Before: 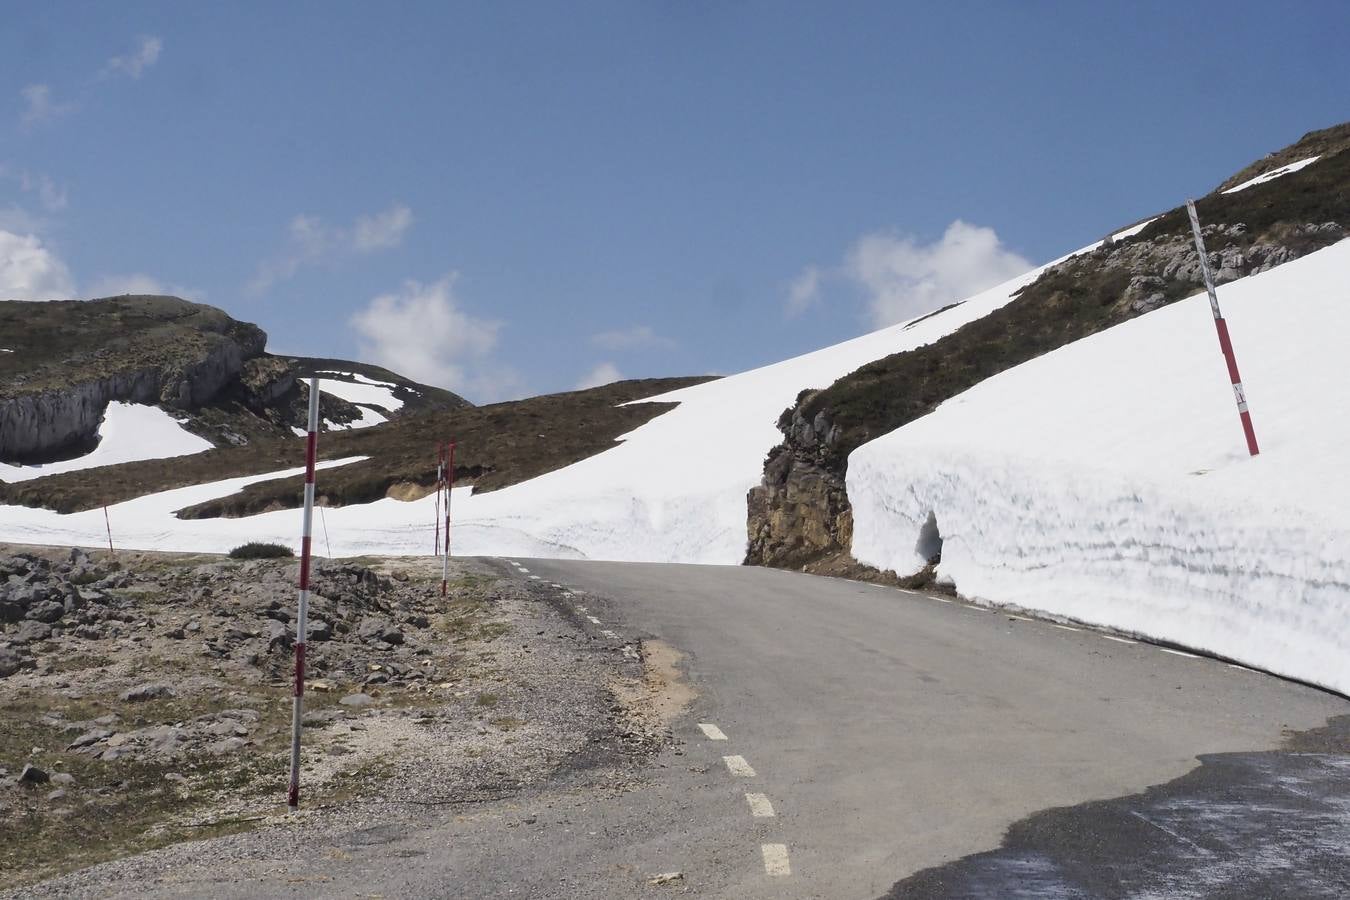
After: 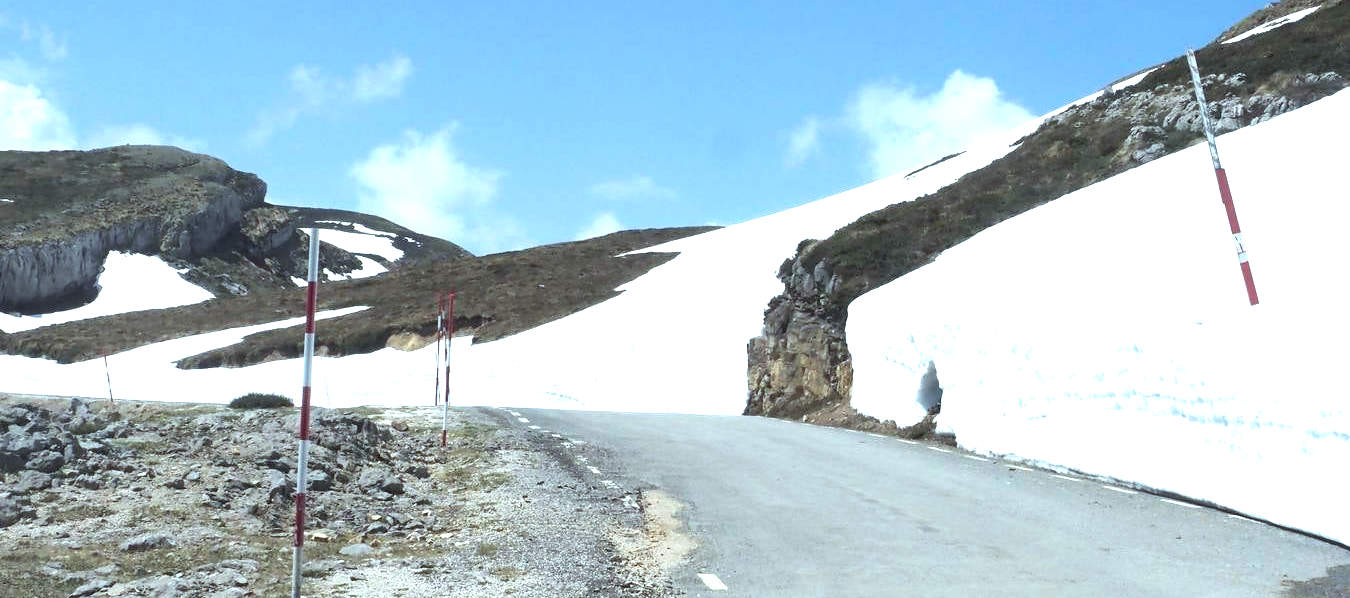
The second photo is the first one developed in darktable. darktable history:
crop: top 16.67%, bottom 16.782%
color correction: highlights a* -10.28, highlights b* -10.1
exposure: black level correction 0, exposure 1.176 EV, compensate highlight preservation false
